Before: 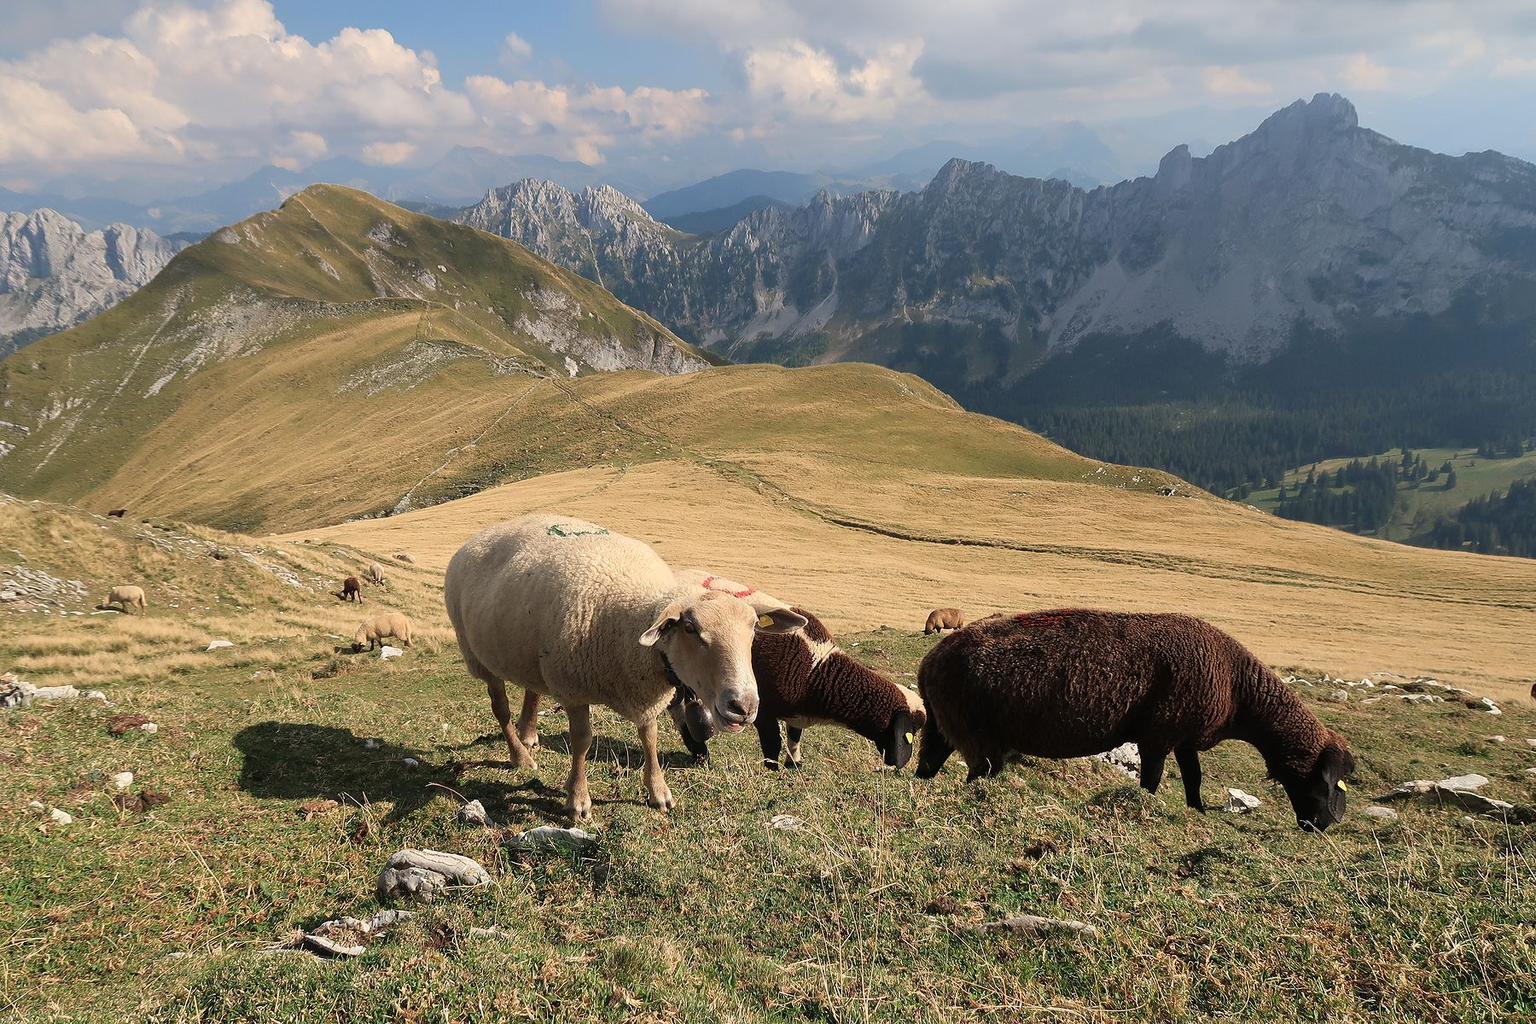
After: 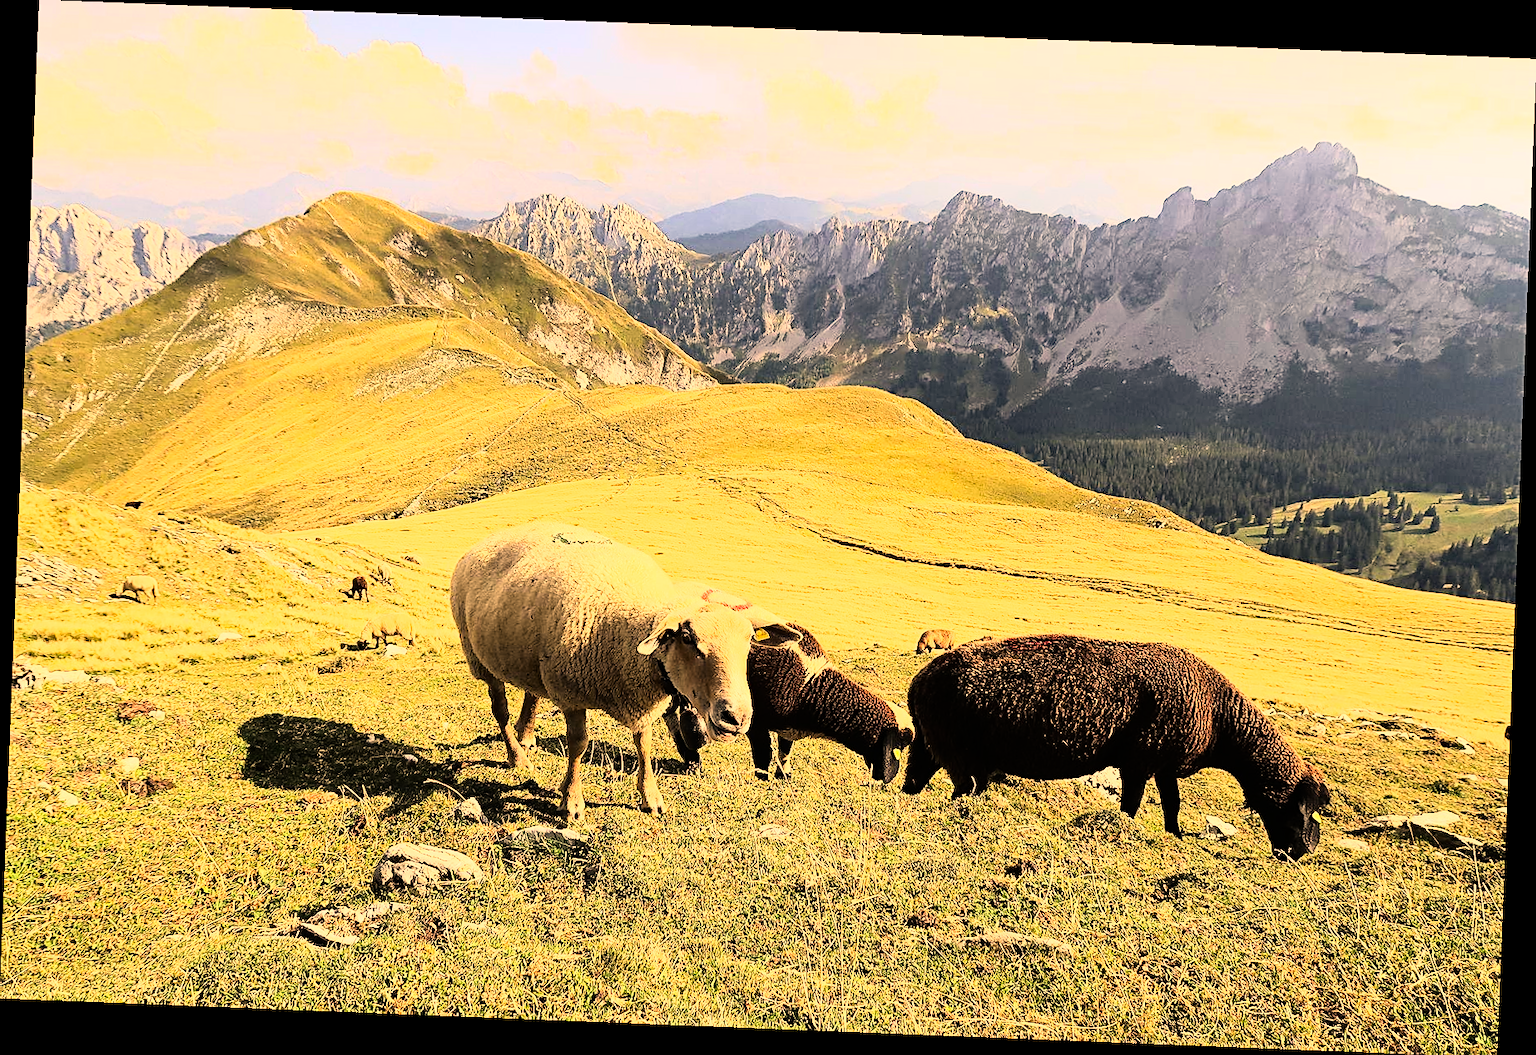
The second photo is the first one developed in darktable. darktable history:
rgb curve: curves: ch0 [(0, 0) (0.21, 0.15) (0.24, 0.21) (0.5, 0.75) (0.75, 0.96) (0.89, 0.99) (1, 1)]; ch1 [(0, 0.02) (0.21, 0.13) (0.25, 0.2) (0.5, 0.67) (0.75, 0.9) (0.89, 0.97) (1, 1)]; ch2 [(0, 0.02) (0.21, 0.13) (0.25, 0.2) (0.5, 0.67) (0.75, 0.9) (0.89, 0.97) (1, 1)], compensate middle gray true
sharpen: on, module defaults
crop: bottom 0.071%
rotate and perspective: rotation 2.27°, automatic cropping off
haze removal: strength 0.29, distance 0.25, compatibility mode true, adaptive false
exposure: exposure 0.3 EV, compensate highlight preservation false
color correction: highlights a* 15, highlights b* 31.55
